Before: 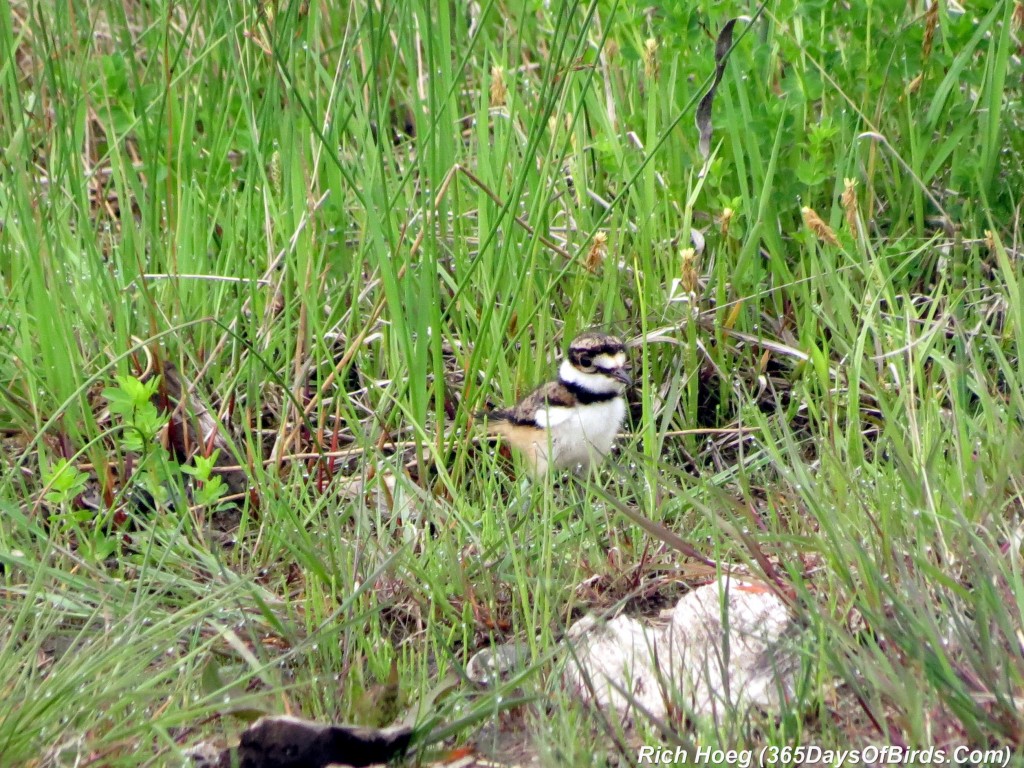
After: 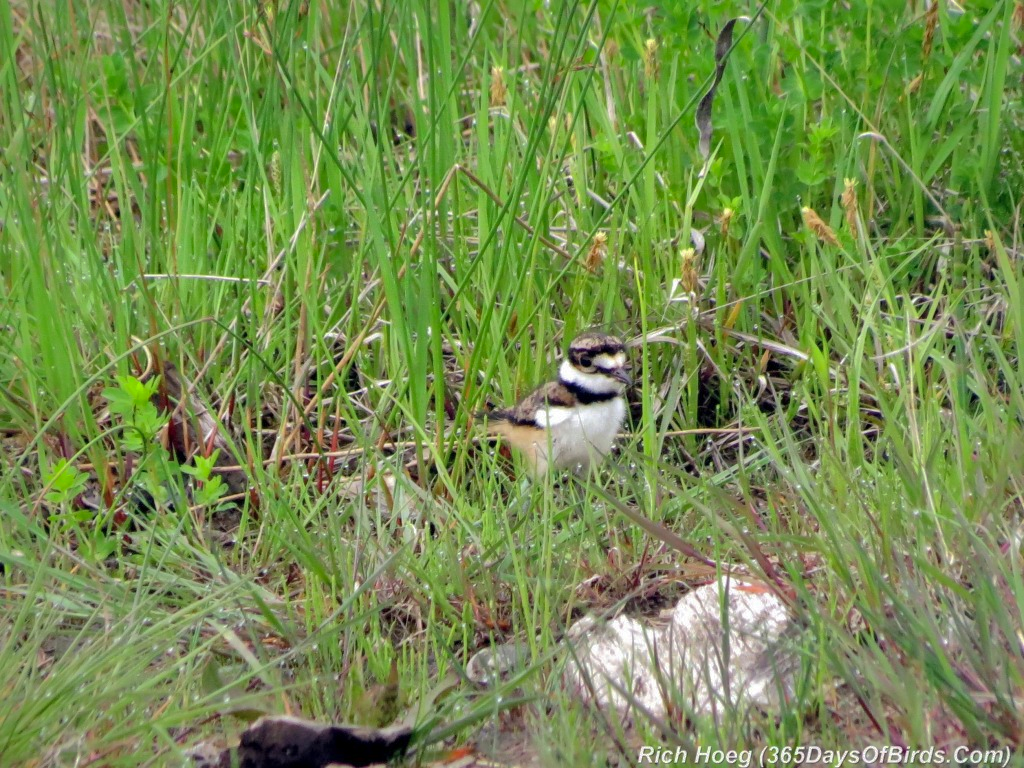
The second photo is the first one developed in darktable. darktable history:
shadows and highlights: shadows 38.29, highlights -74.96
